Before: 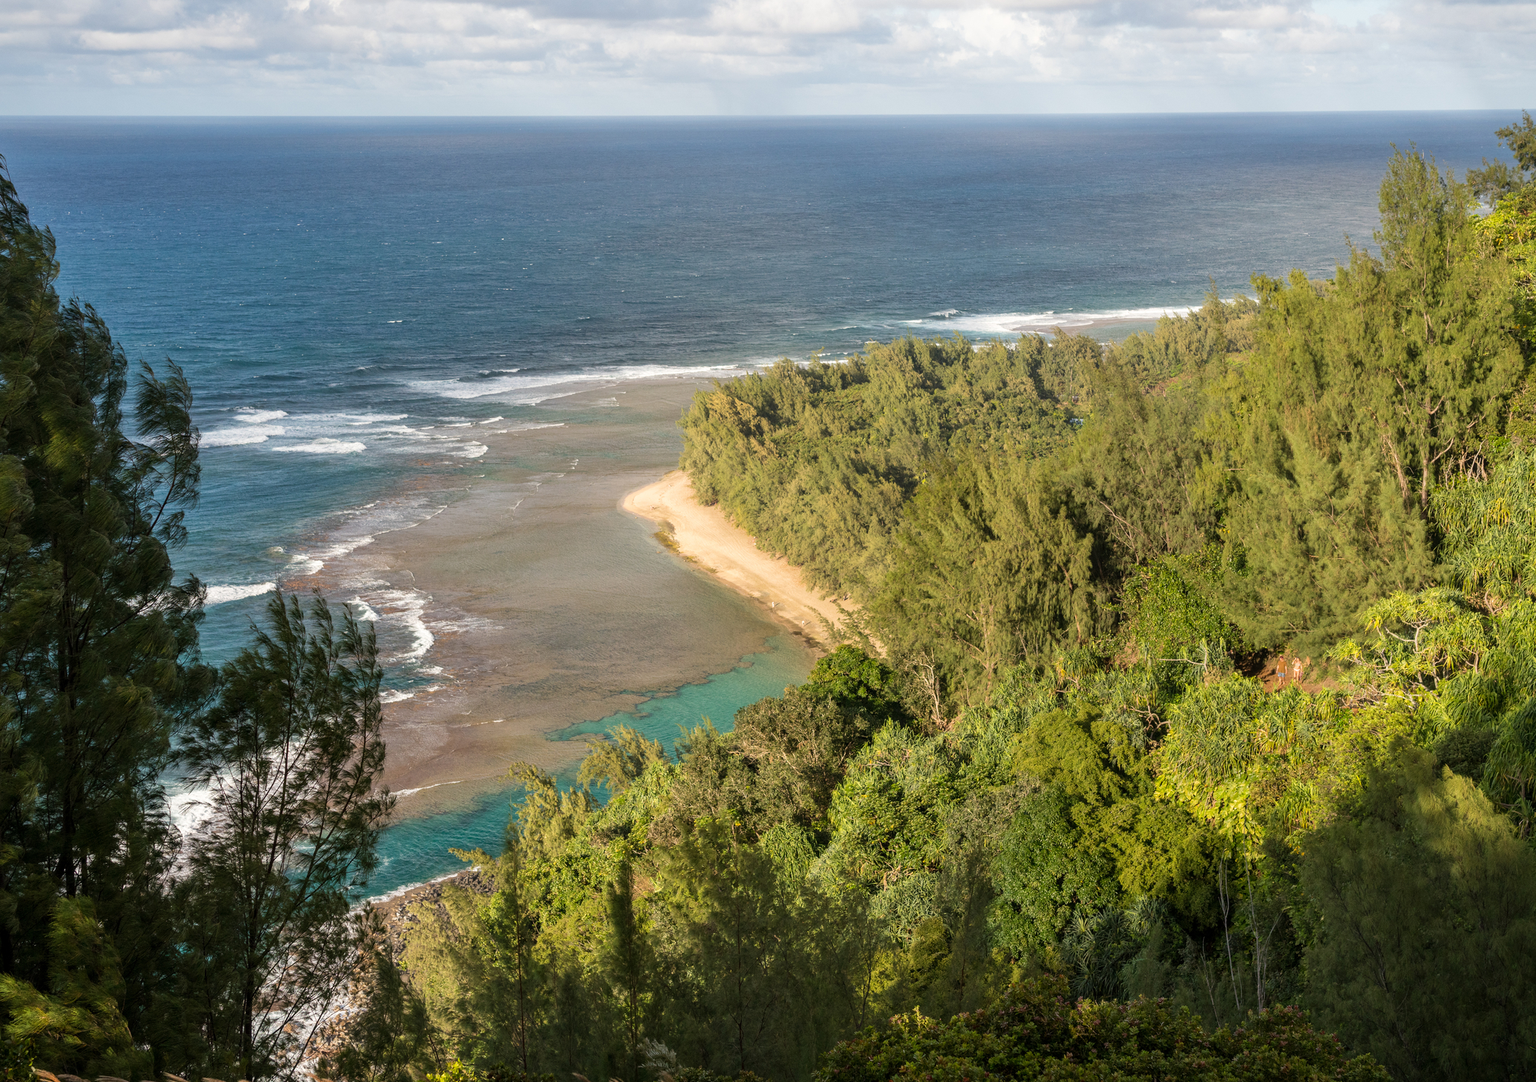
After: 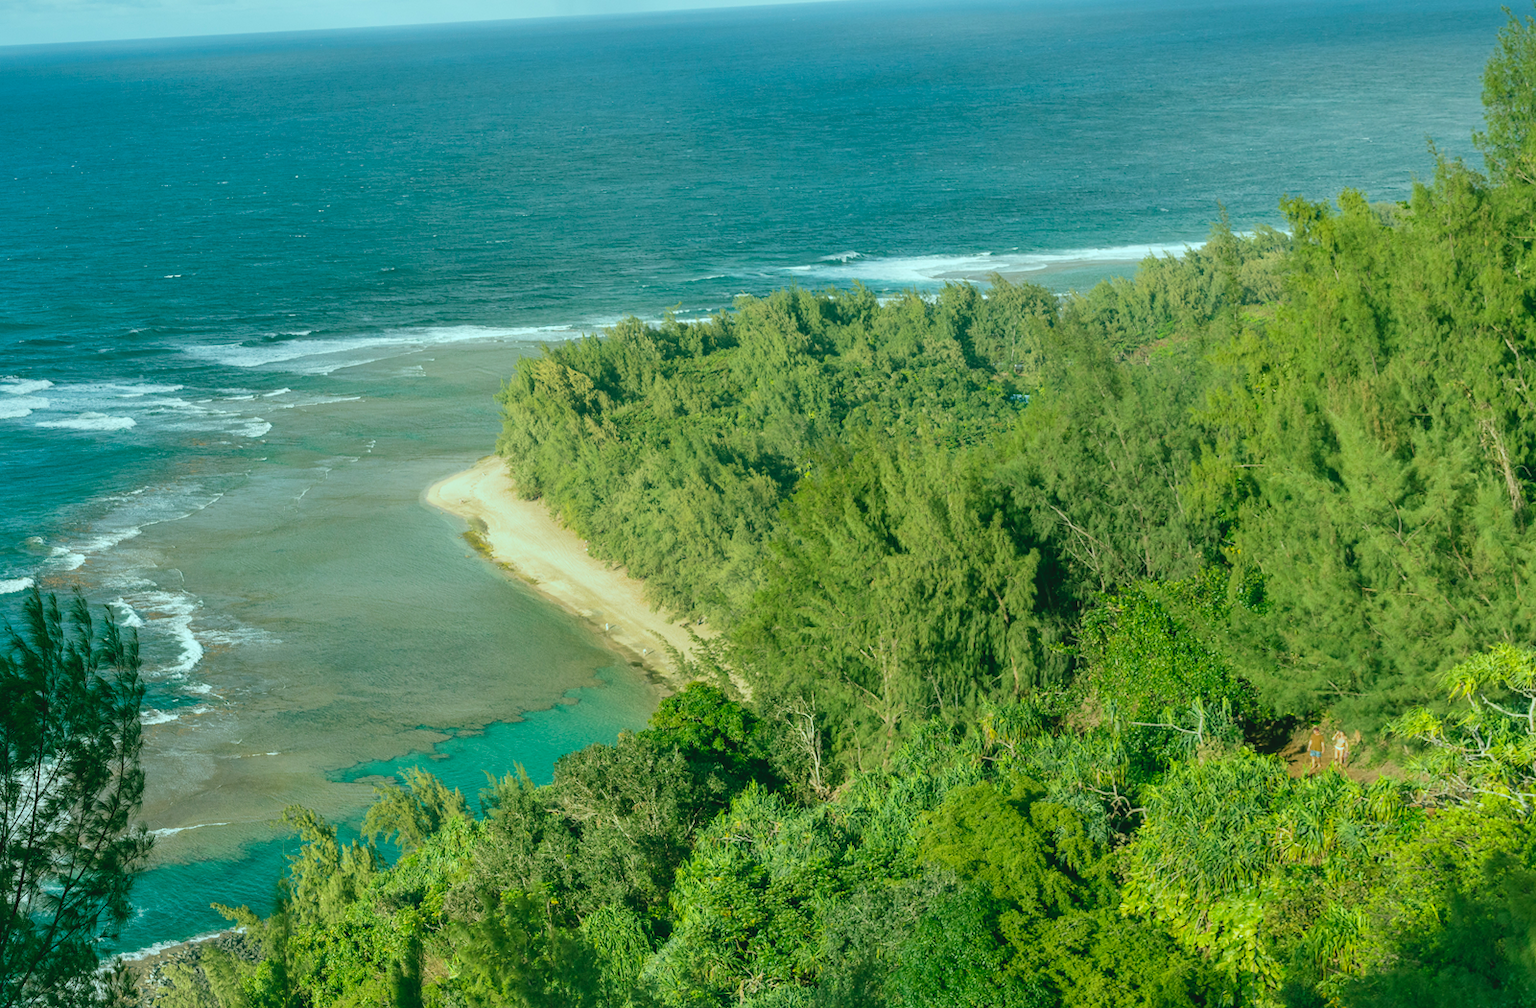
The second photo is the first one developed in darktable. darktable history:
color balance rgb: shadows lift › chroma 11.71%, shadows lift › hue 133.46°, power › chroma 2.15%, power › hue 166.83°, highlights gain › chroma 4%, highlights gain › hue 200.2°, perceptual saturation grading › global saturation 18.05%
contrast brightness saturation: contrast -0.1, saturation -0.1
crop: left 11.225%, top 5.381%, right 9.565%, bottom 10.314%
rotate and perspective: rotation 1.69°, lens shift (vertical) -0.023, lens shift (horizontal) -0.291, crop left 0.025, crop right 0.988, crop top 0.092, crop bottom 0.842
